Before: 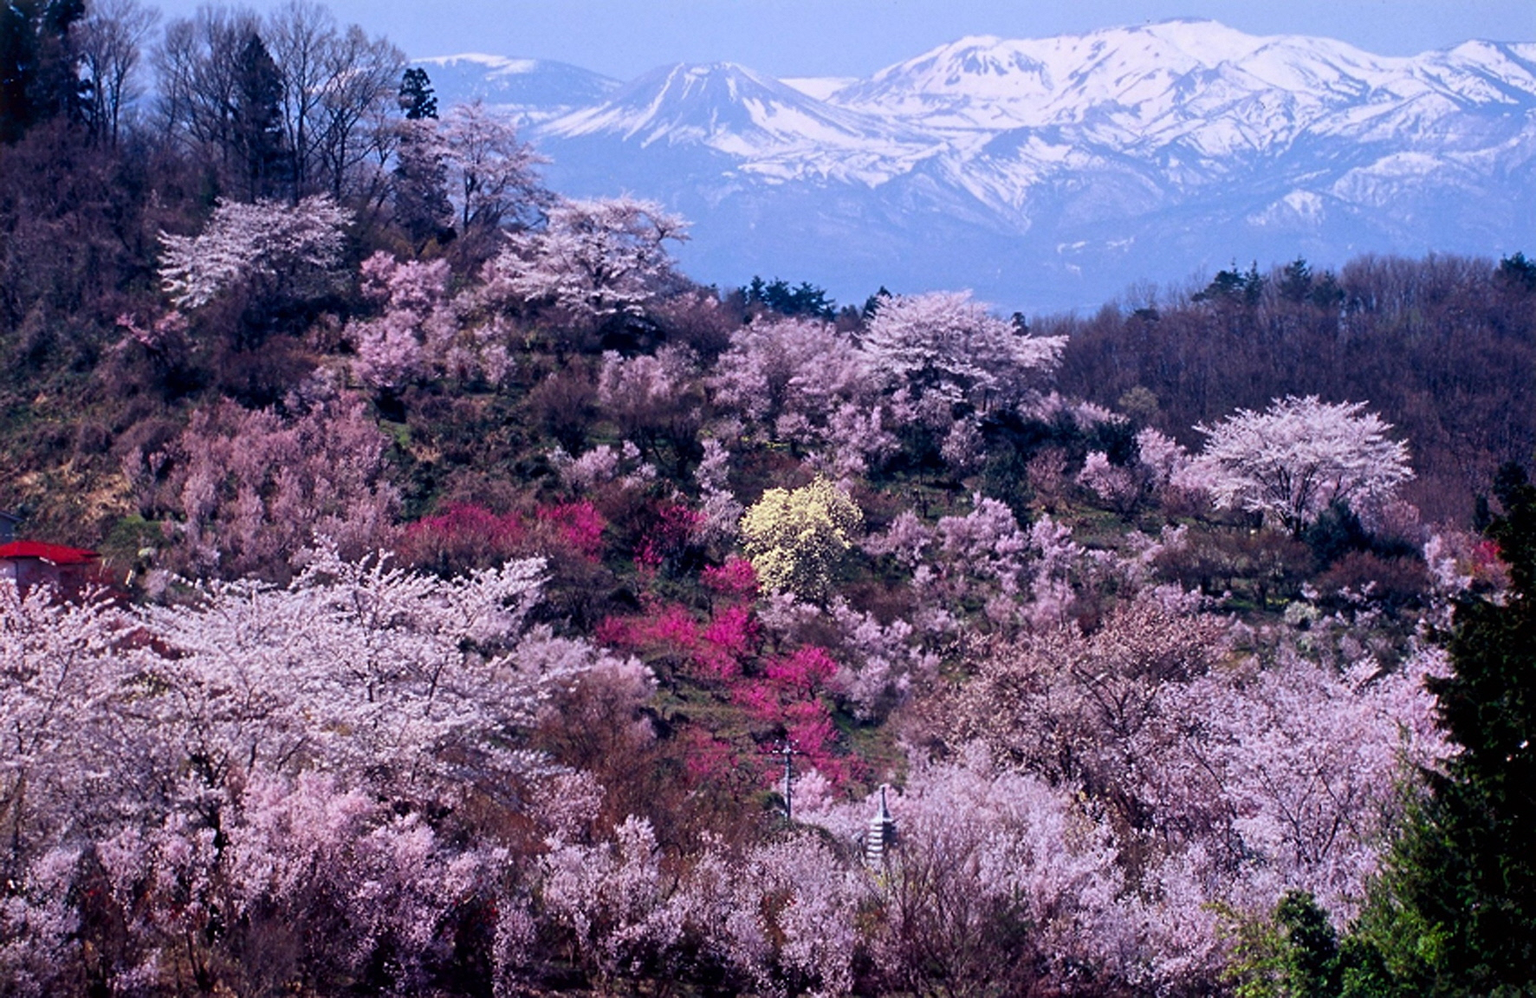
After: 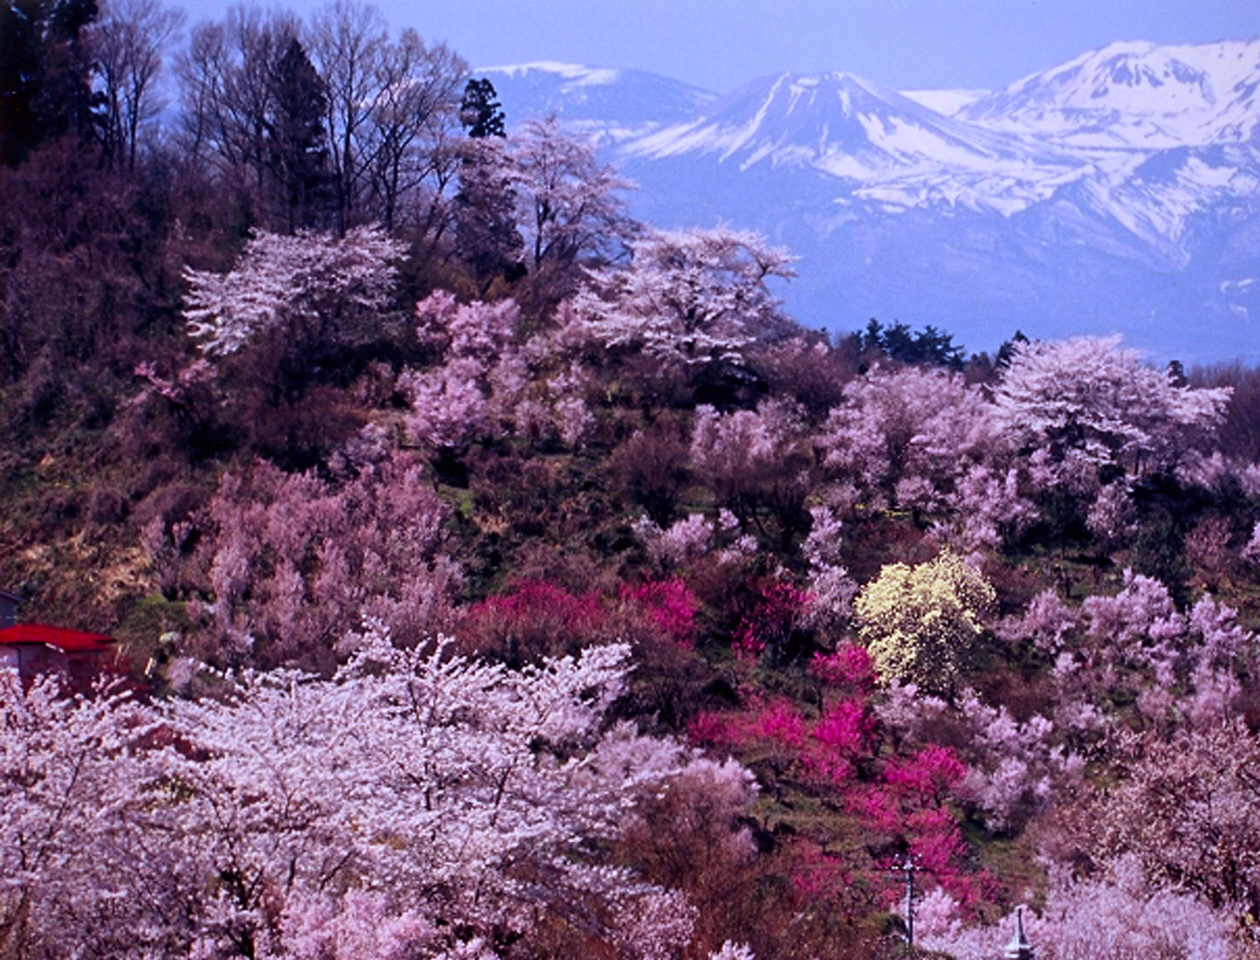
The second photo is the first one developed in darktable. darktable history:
rgb levels: mode RGB, independent channels, levels [[0, 0.5, 1], [0, 0.521, 1], [0, 0.536, 1]]
white balance: red 0.967, blue 1.049
crop: right 28.885%, bottom 16.626%
vignetting: brightness -0.233, saturation 0.141
